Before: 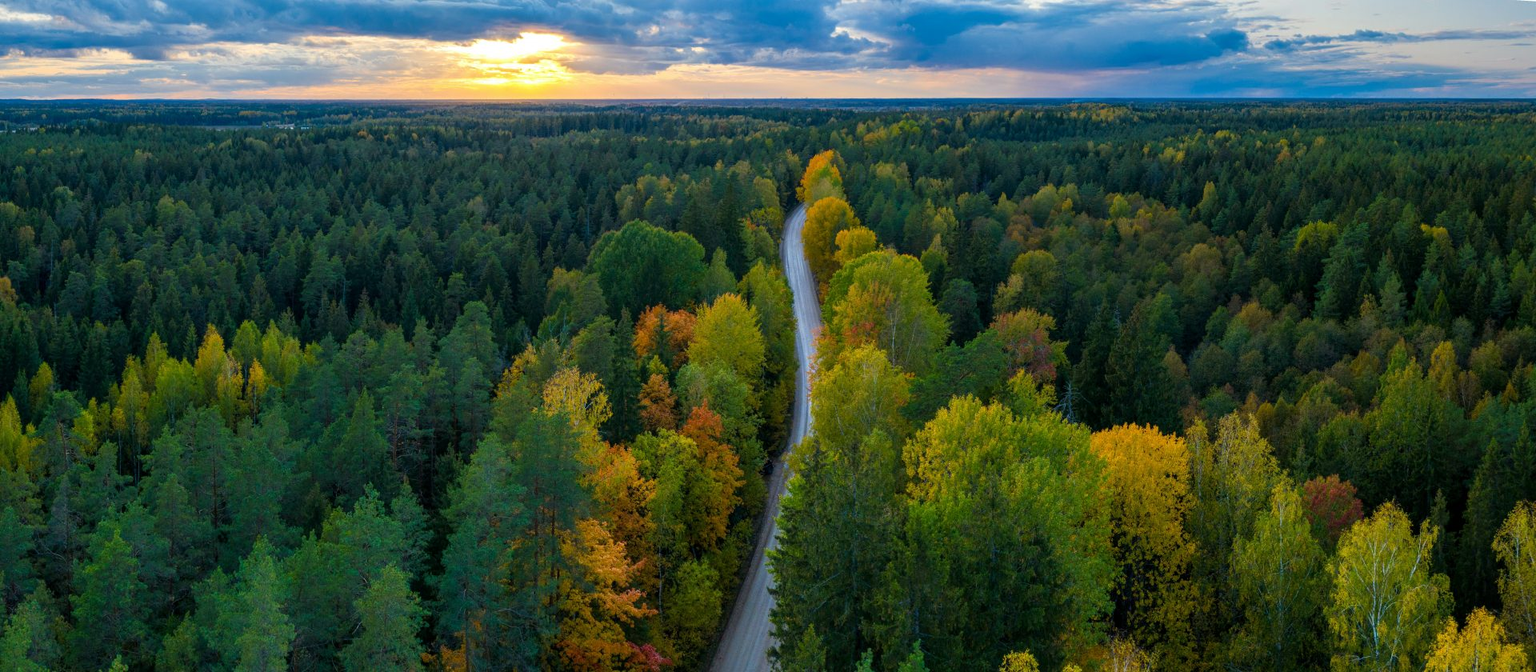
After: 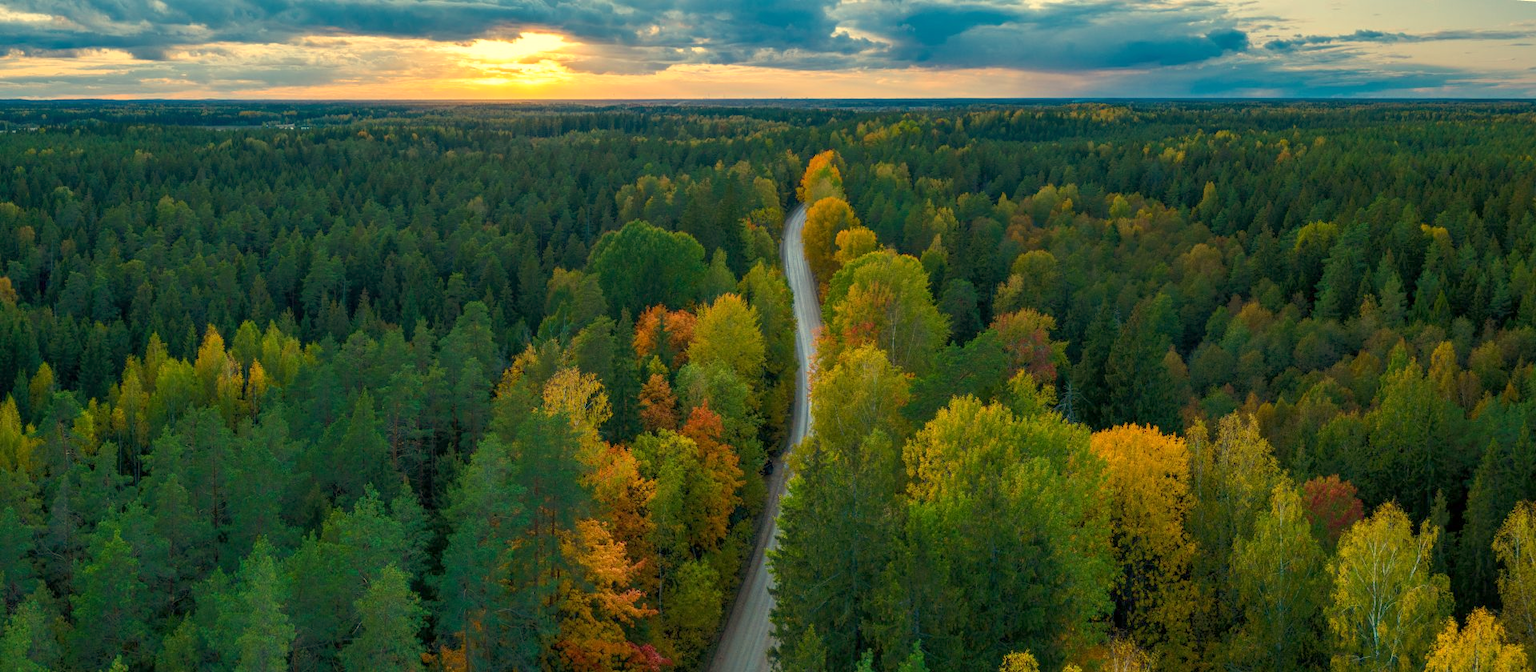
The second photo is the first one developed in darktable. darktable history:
rgb curve: curves: ch0 [(0, 0) (0.093, 0.159) (0.241, 0.265) (0.414, 0.42) (1, 1)], compensate middle gray true, preserve colors basic power
white balance: red 1.08, blue 0.791
